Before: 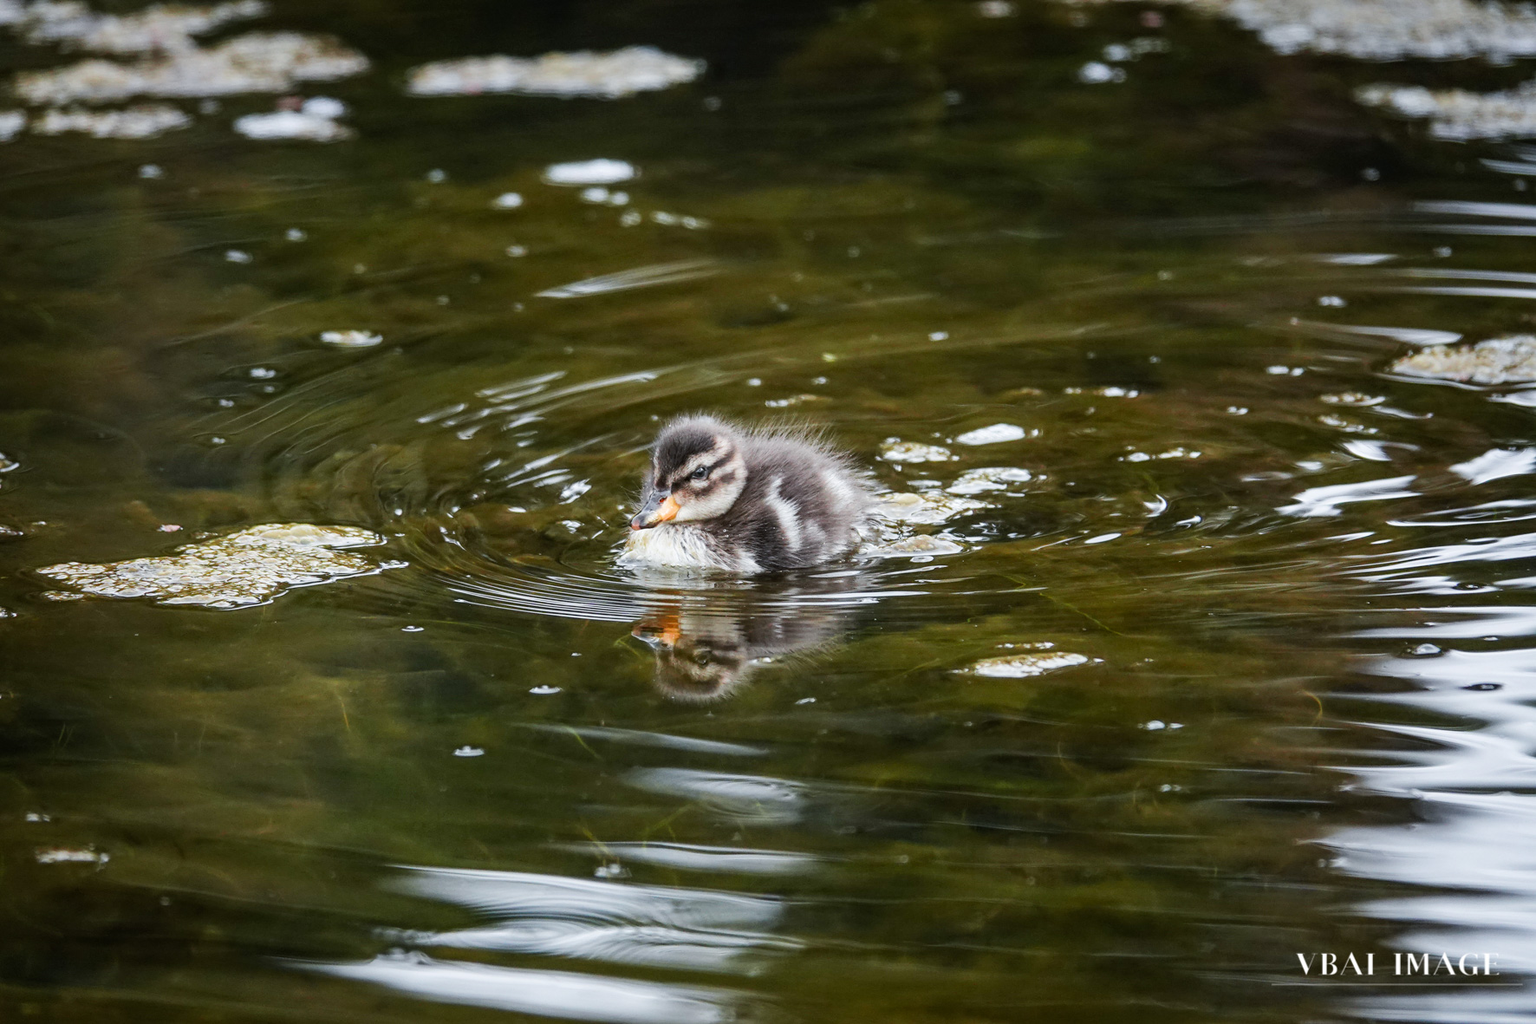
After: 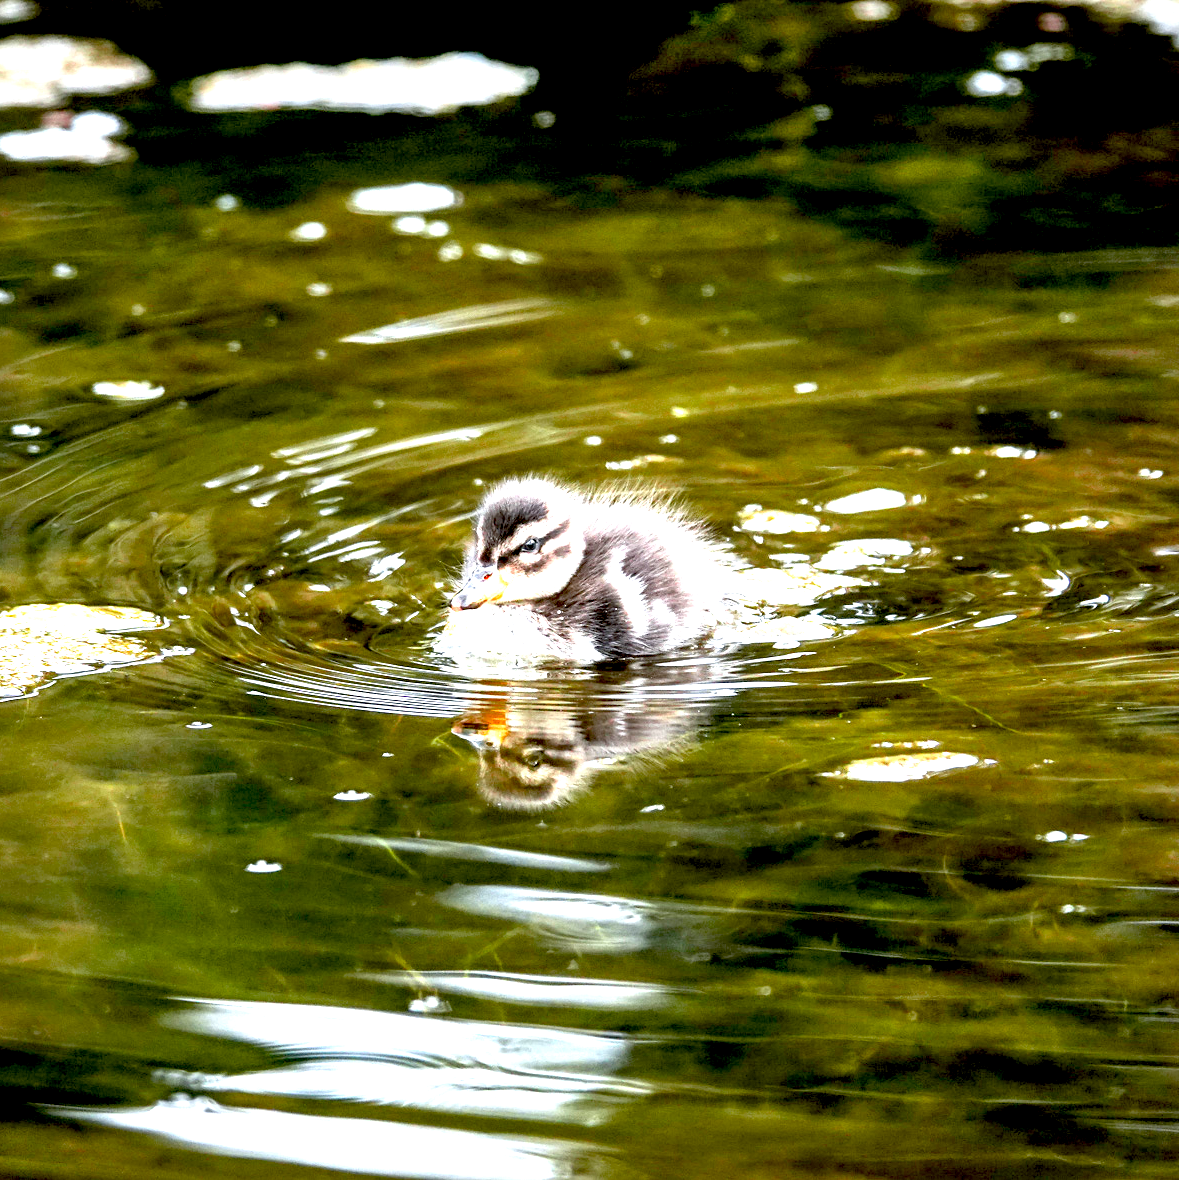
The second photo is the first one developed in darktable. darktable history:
exposure: black level correction 0.015, exposure 1.787 EV, compensate exposure bias true, compensate highlight preservation false
crop and rotate: left 15.648%, right 17.775%
shadows and highlights: radius 127.17, shadows 30.47, highlights -30.62, low approximation 0.01, soften with gaussian
